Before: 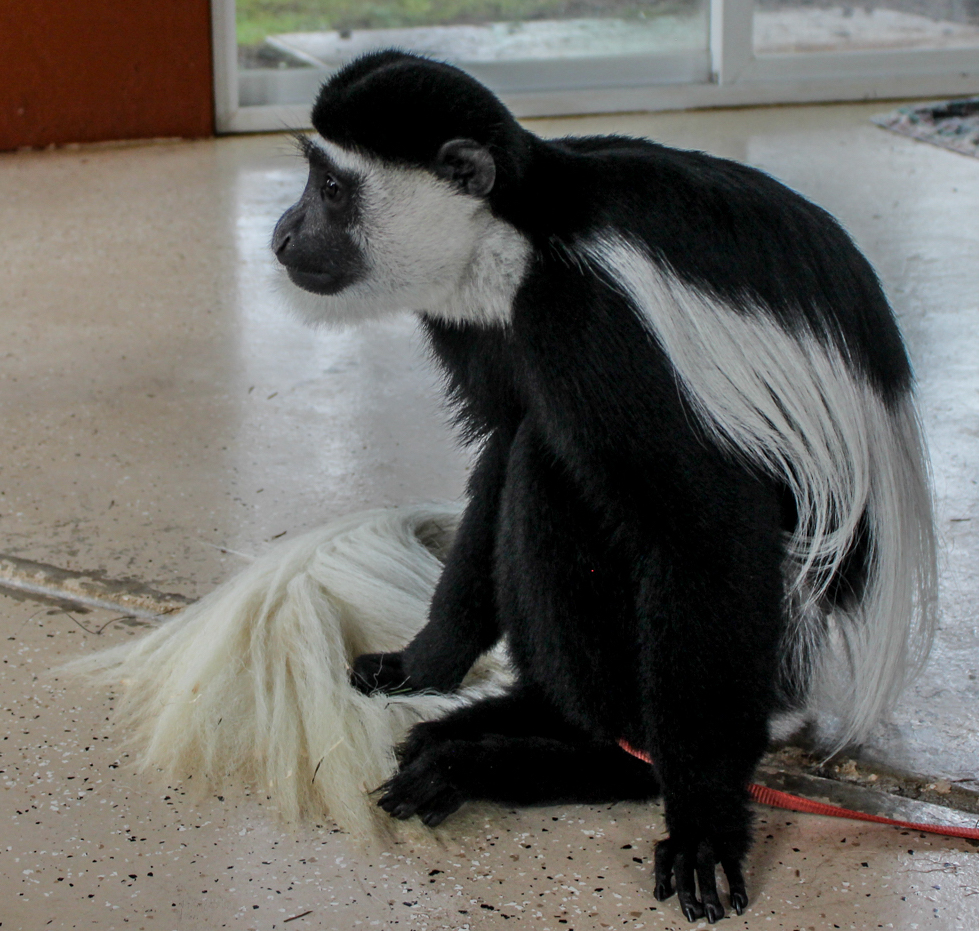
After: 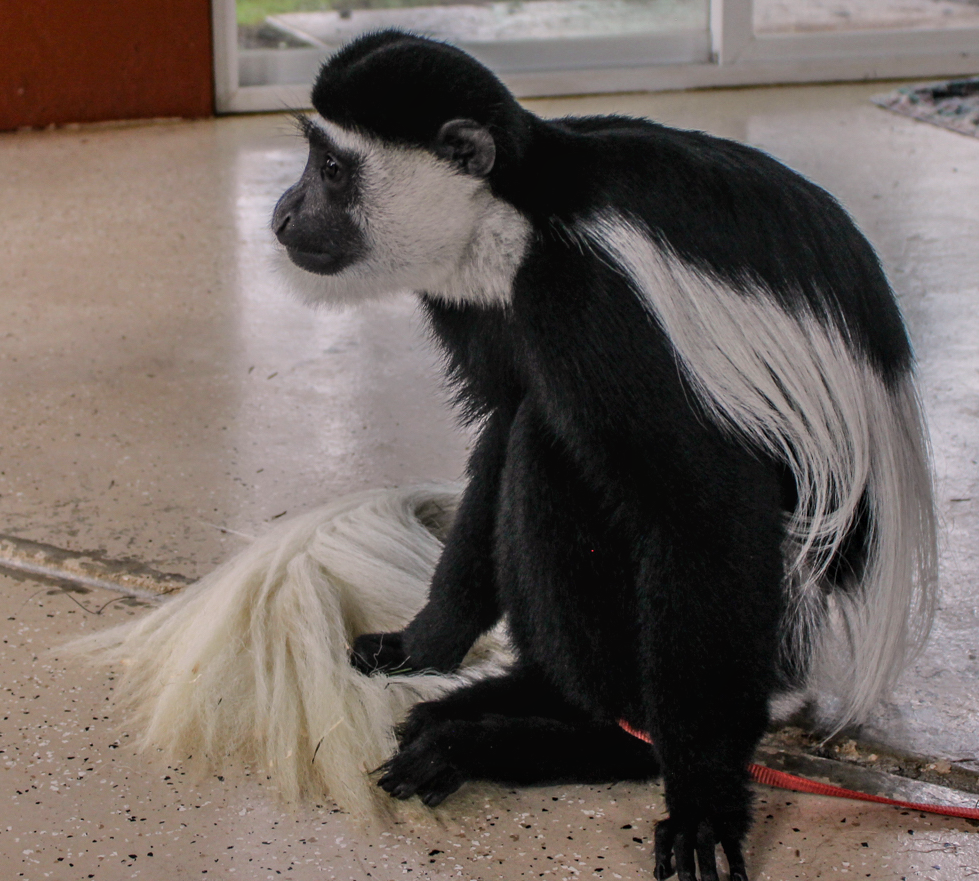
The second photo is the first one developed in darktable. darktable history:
crop and rotate: top 2.175%, bottom 3.159%
local contrast: detail 109%
color correction: highlights a* 7.85, highlights b* 4.31
